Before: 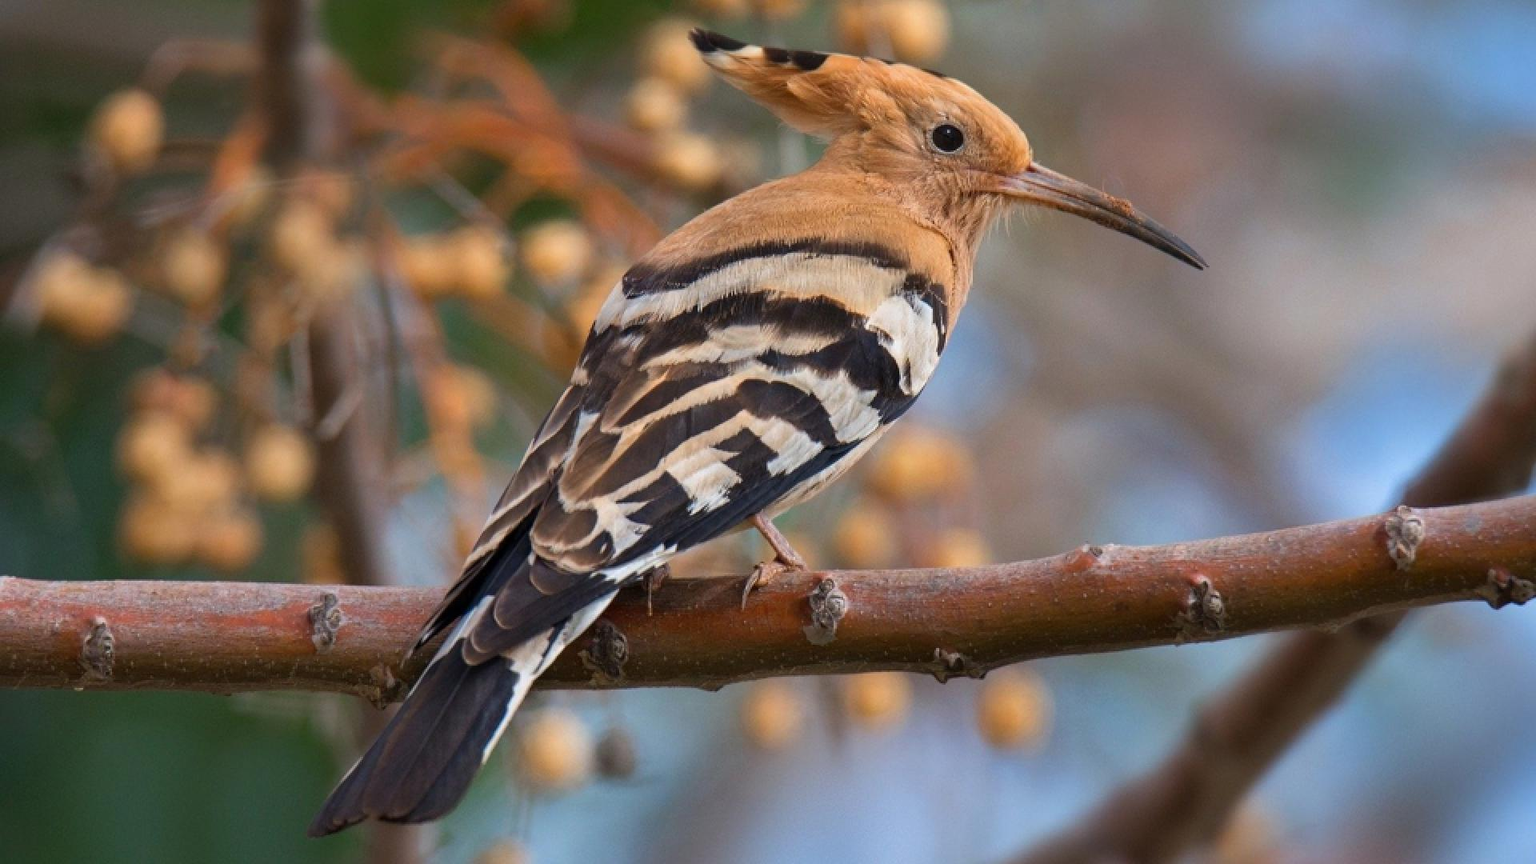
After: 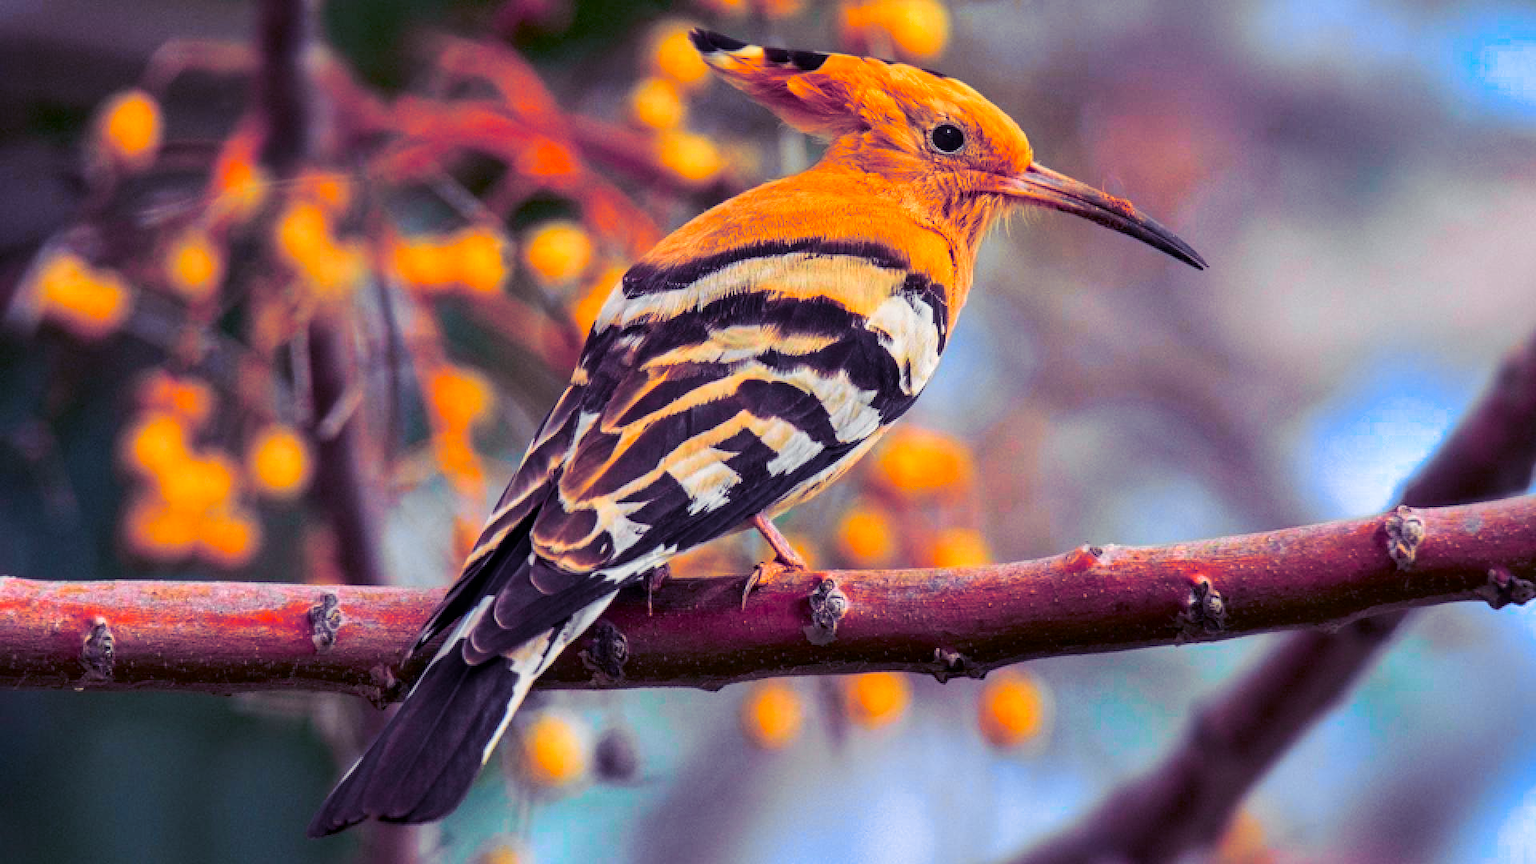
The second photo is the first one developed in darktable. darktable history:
color balance: contrast fulcrum 17.78%
local contrast: on, module defaults
tone curve: curves: ch0 [(0, 0) (0.071, 0.047) (0.266, 0.26) (0.491, 0.552) (0.753, 0.818) (1, 0.983)]; ch1 [(0, 0) (0.346, 0.307) (0.408, 0.369) (0.463, 0.443) (0.482, 0.493) (0.502, 0.5) (0.517, 0.518) (0.546, 0.576) (0.588, 0.643) (0.651, 0.709) (1, 1)]; ch2 [(0, 0) (0.346, 0.34) (0.434, 0.46) (0.485, 0.494) (0.5, 0.494) (0.517, 0.503) (0.535, 0.545) (0.583, 0.624) (0.625, 0.678) (1, 1)], color space Lab, independent channels, preserve colors none
split-toning: shadows › hue 255.6°, shadows › saturation 0.66, highlights › hue 43.2°, highlights › saturation 0.68, balance -50.1
color contrast: green-magenta contrast 1.55, blue-yellow contrast 1.83
